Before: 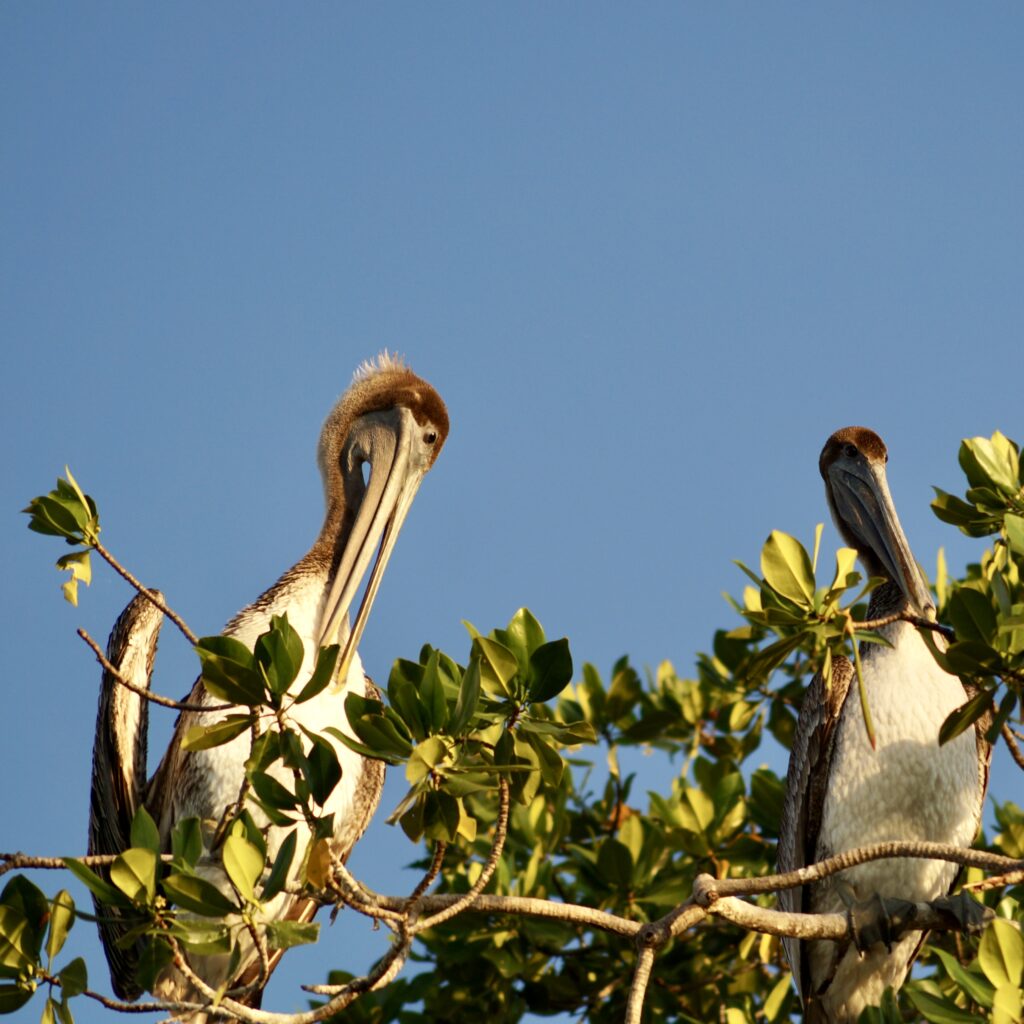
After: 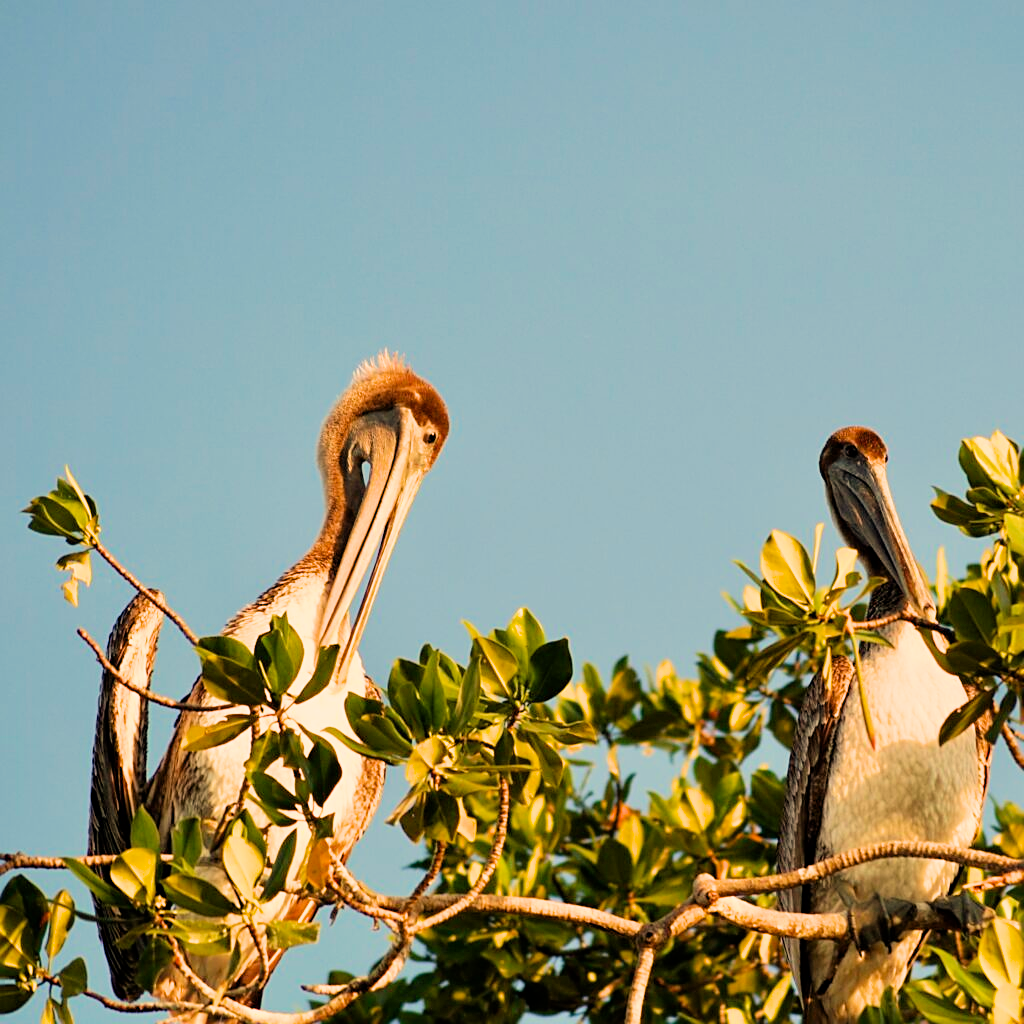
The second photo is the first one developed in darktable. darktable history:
exposure: black level correction 0, exposure 1 EV, compensate exposure bias true, compensate highlight preservation false
sharpen: on, module defaults
white balance: red 1.123, blue 0.83
filmic rgb: black relative exposure -7.65 EV, white relative exposure 4.56 EV, hardness 3.61, color science v6 (2022)
